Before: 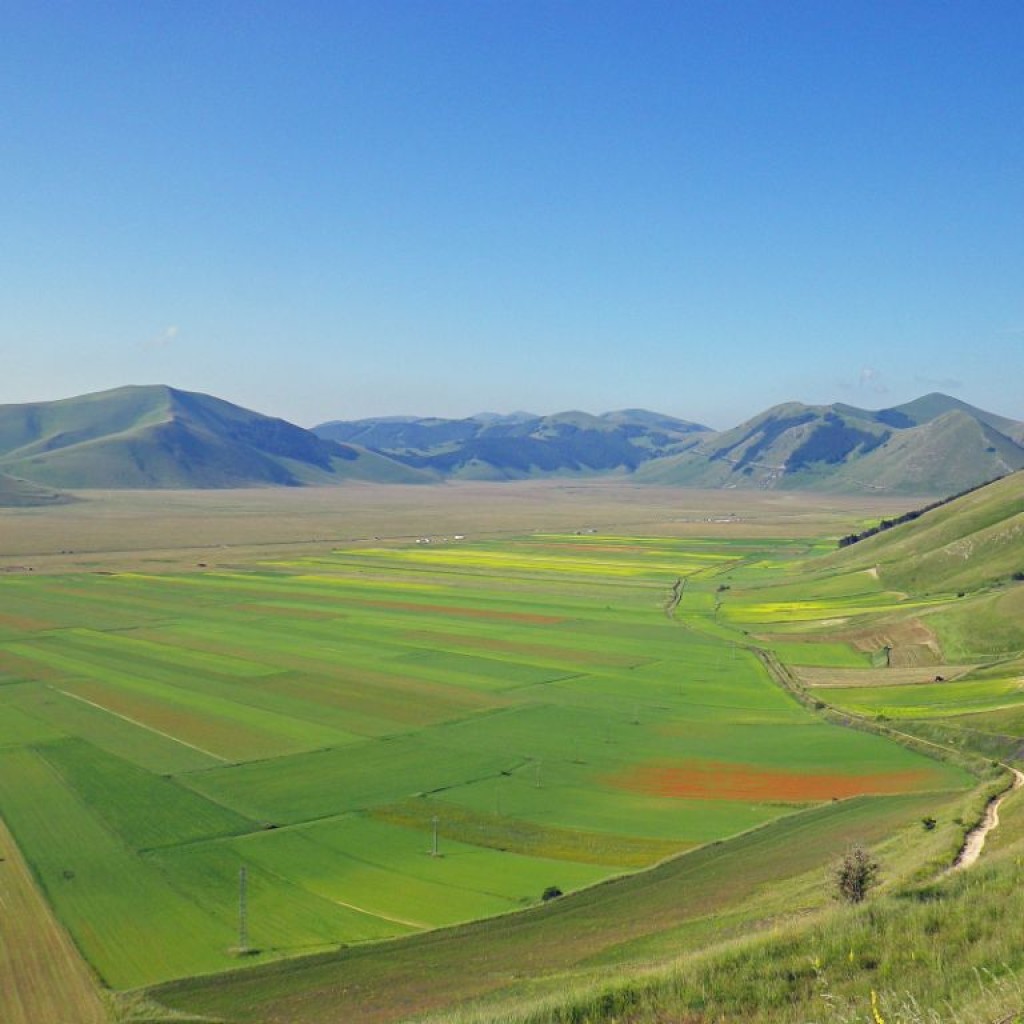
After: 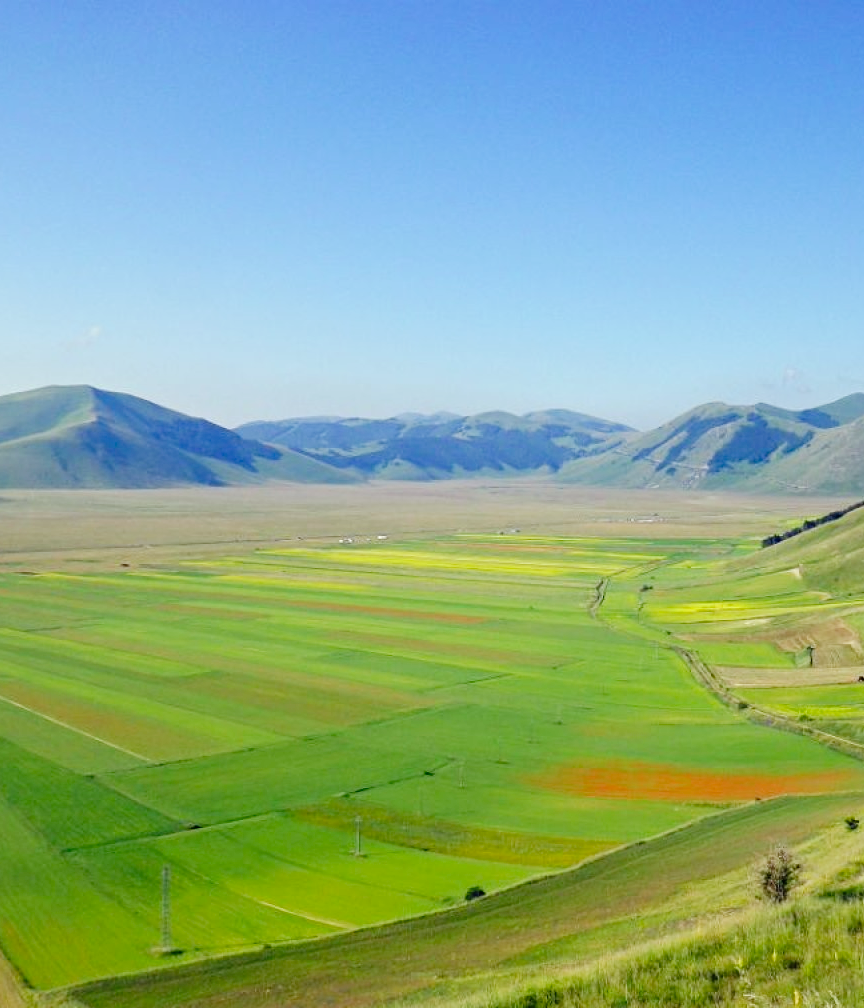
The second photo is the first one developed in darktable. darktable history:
white balance: red 0.978, blue 0.999
tone curve: curves: ch0 [(0, 0) (0.003, 0) (0.011, 0.001) (0.025, 0.003) (0.044, 0.005) (0.069, 0.012) (0.1, 0.023) (0.136, 0.039) (0.177, 0.088) (0.224, 0.15) (0.277, 0.239) (0.335, 0.334) (0.399, 0.43) (0.468, 0.526) (0.543, 0.621) (0.623, 0.711) (0.709, 0.791) (0.801, 0.87) (0.898, 0.949) (1, 1)], preserve colors none
crop: left 7.598%, right 7.873%
